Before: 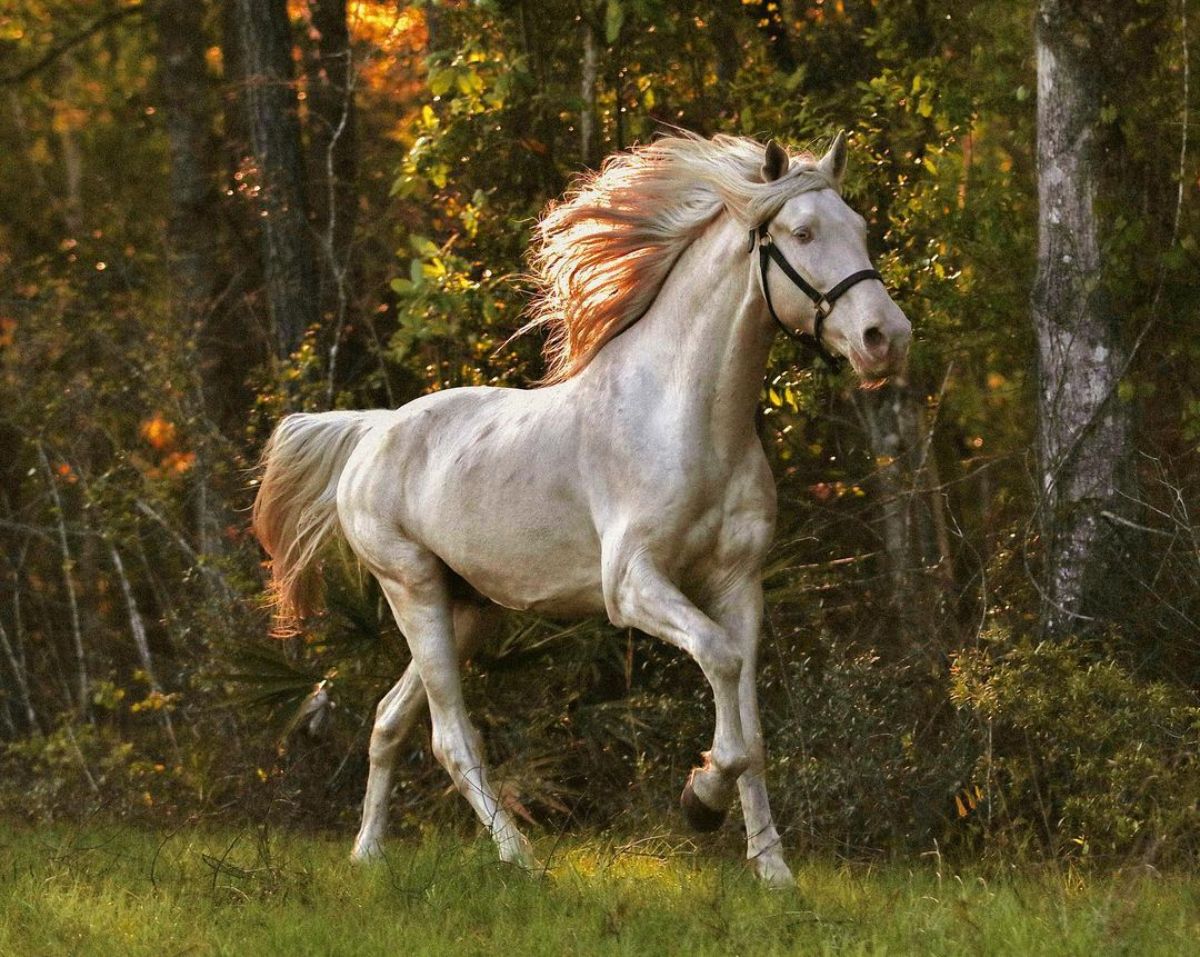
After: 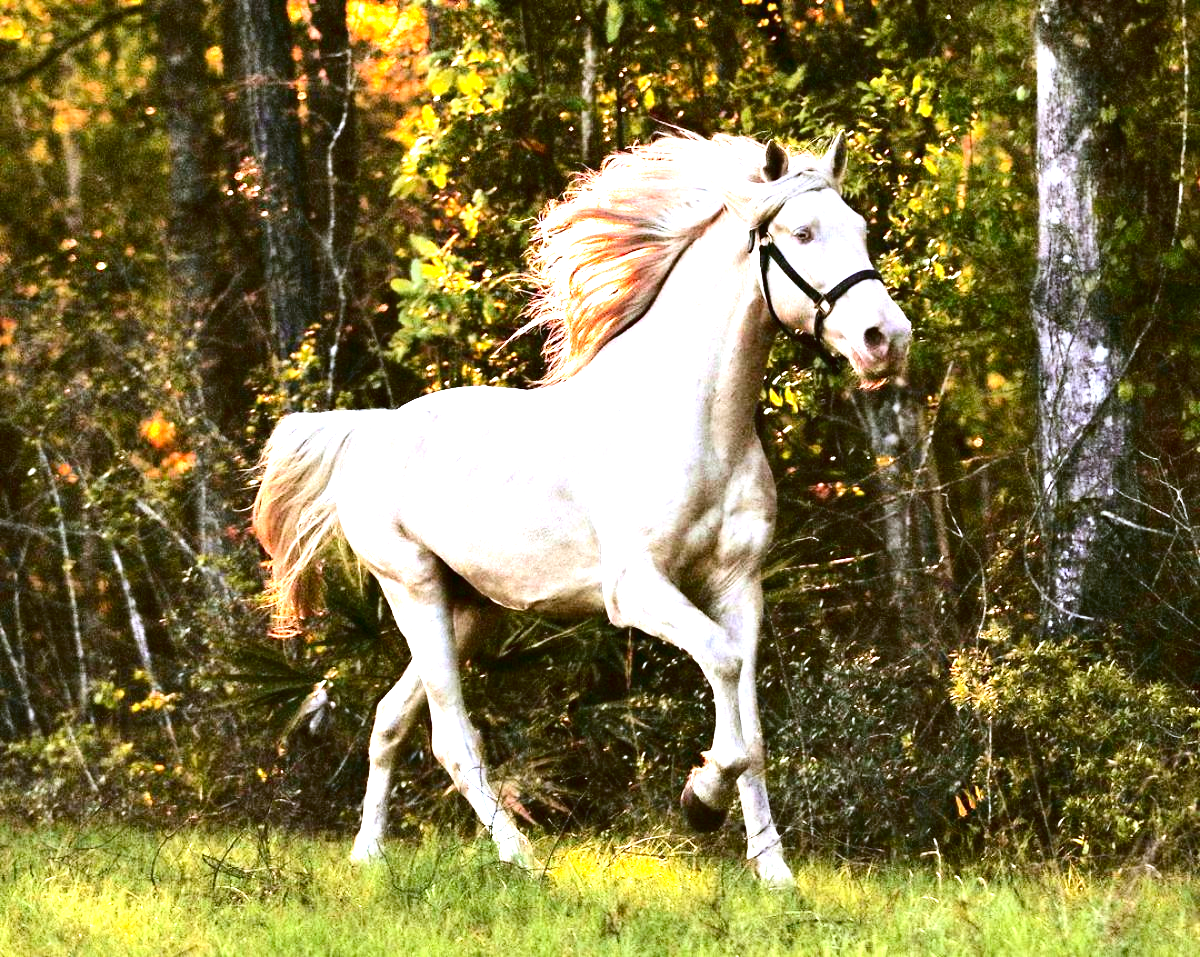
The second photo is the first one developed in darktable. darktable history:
white balance: red 0.967, blue 1.119, emerald 0.756
contrast brightness saturation: contrast 0.24, brightness -0.24, saturation 0.14
exposure: black level correction 0, exposure 1.975 EV, compensate exposure bias true, compensate highlight preservation false
color correction: highlights a* -0.137, highlights b* -5.91, shadows a* -0.137, shadows b* -0.137
